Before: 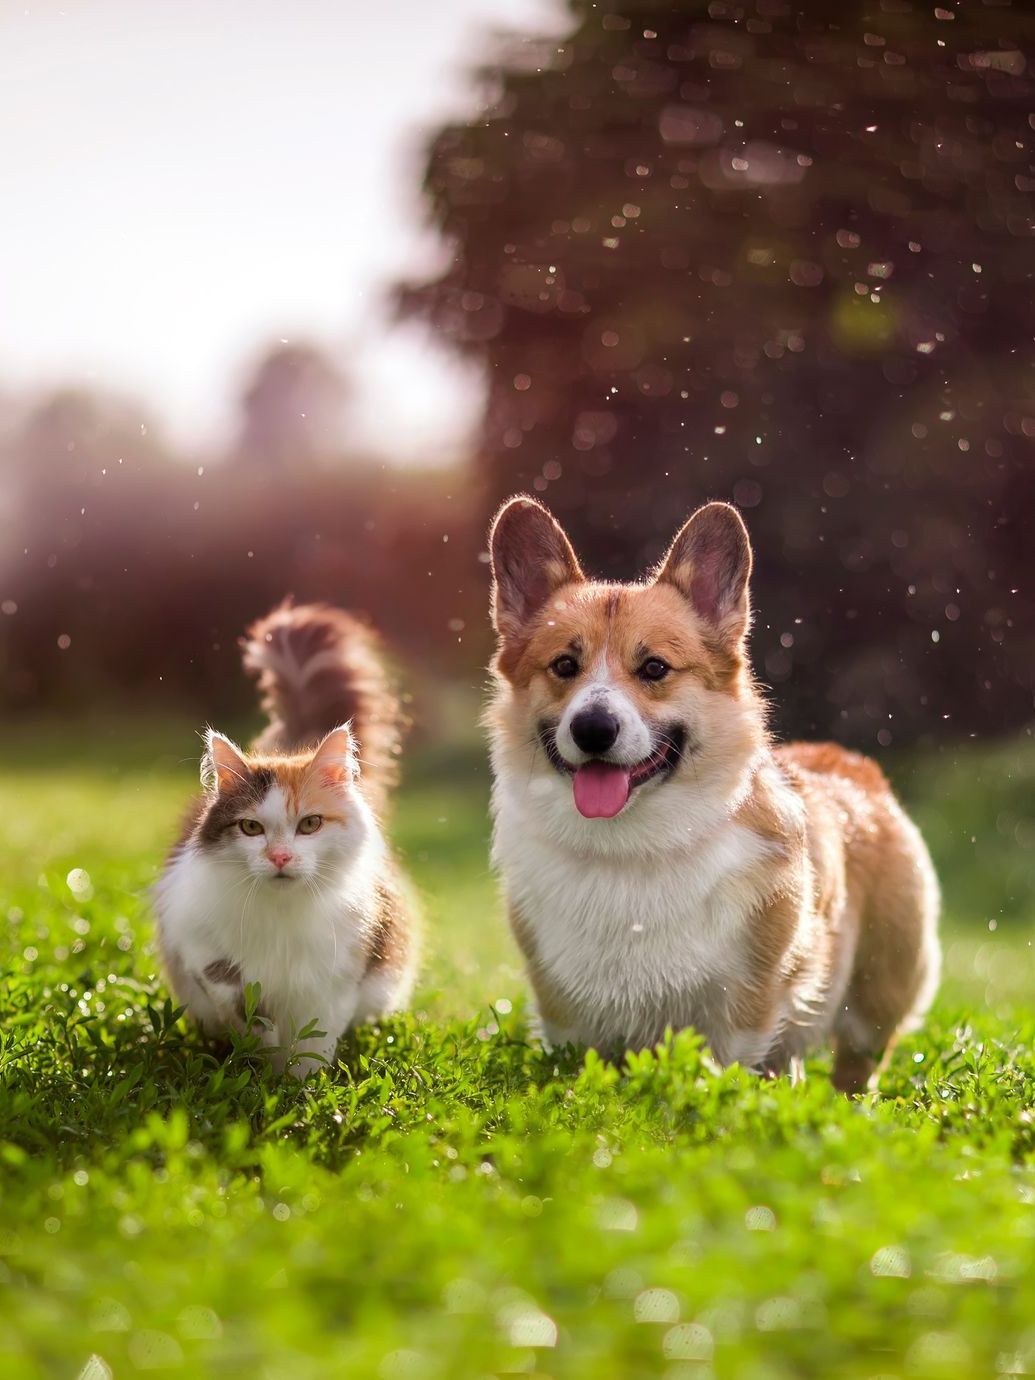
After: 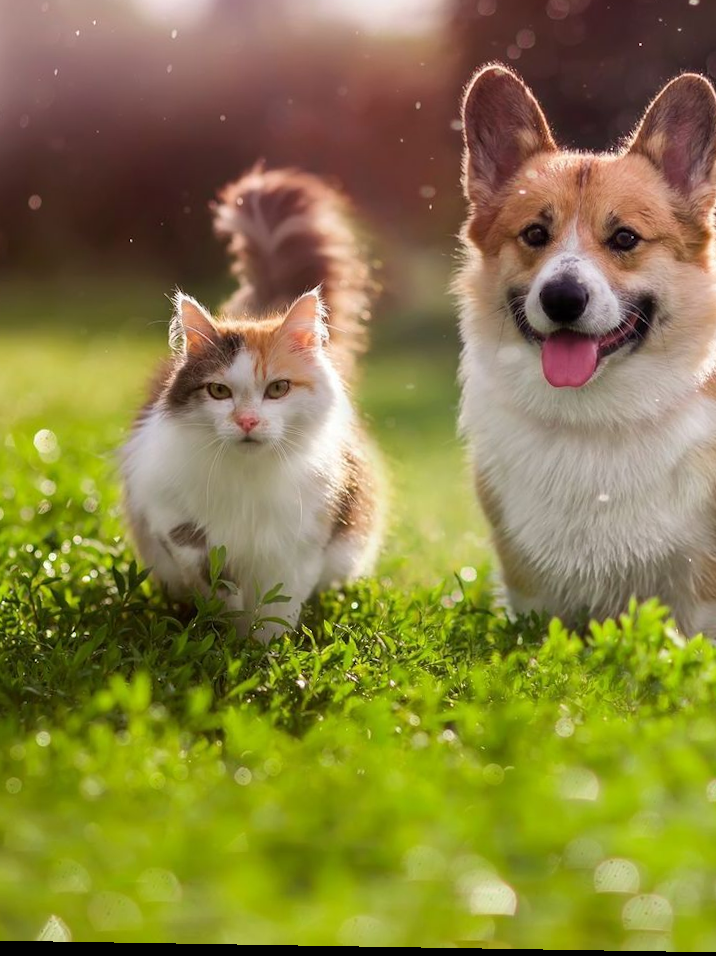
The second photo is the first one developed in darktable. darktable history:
crop and rotate: angle -0.936°, left 3.947%, top 31.544%, right 28.298%
